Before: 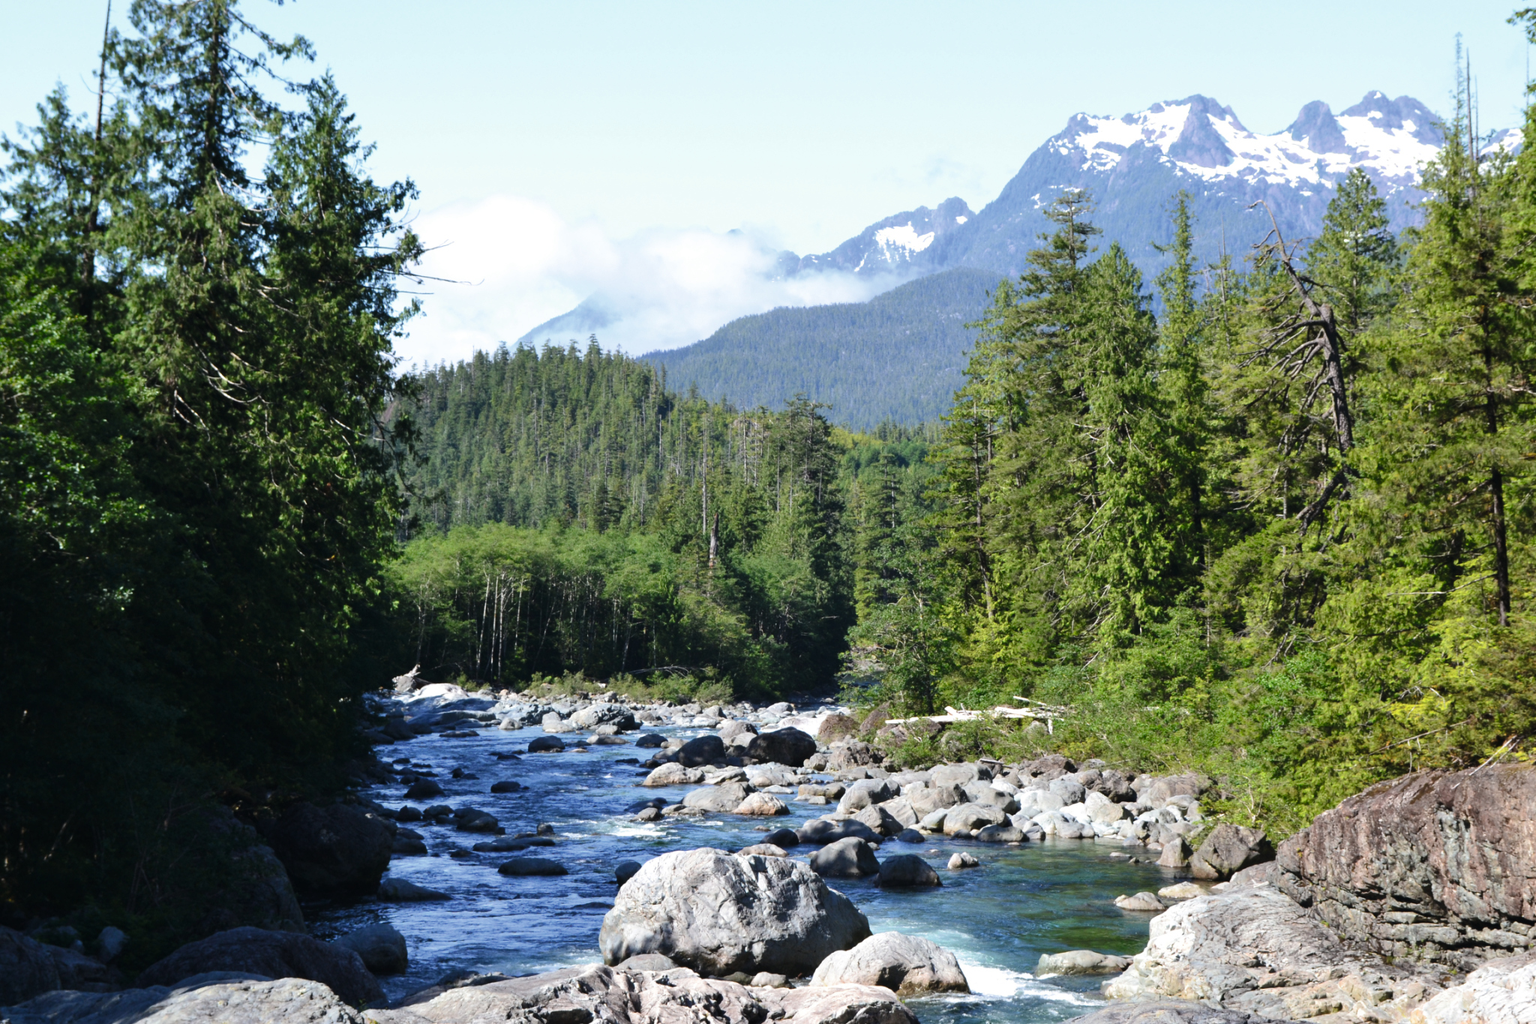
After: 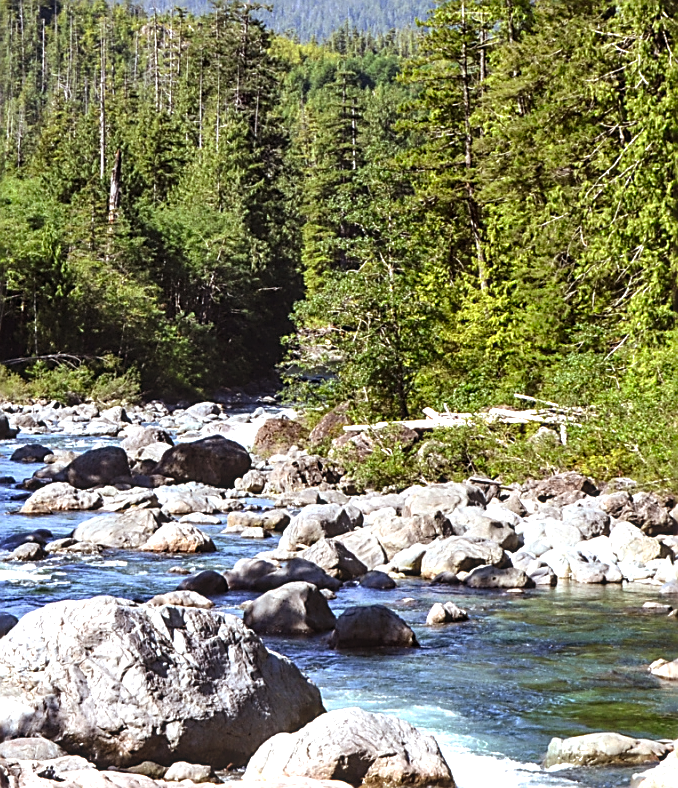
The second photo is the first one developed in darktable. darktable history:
rgb levels: mode RGB, independent channels, levels [[0, 0.5, 1], [0, 0.521, 1], [0, 0.536, 1]]
sharpen: amount 0.901
exposure: black level correction 0, exposure 0.5 EV, compensate exposure bias true, compensate highlight preservation false
crop: left 40.878%, top 39.176%, right 25.993%, bottom 3.081%
local contrast: on, module defaults
